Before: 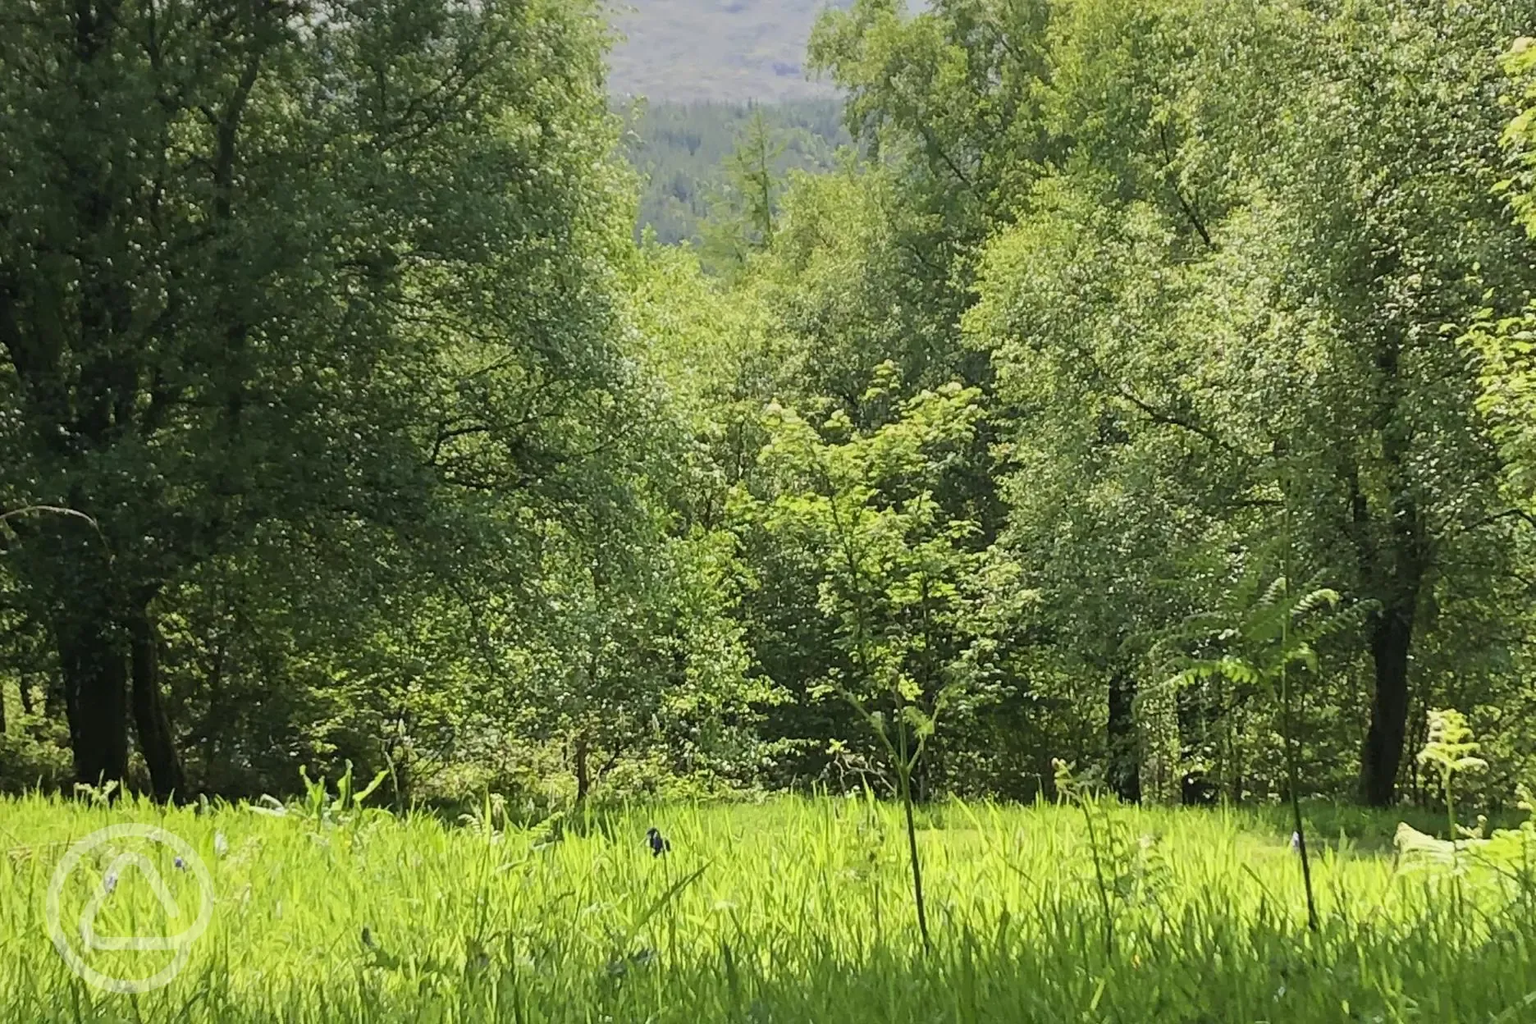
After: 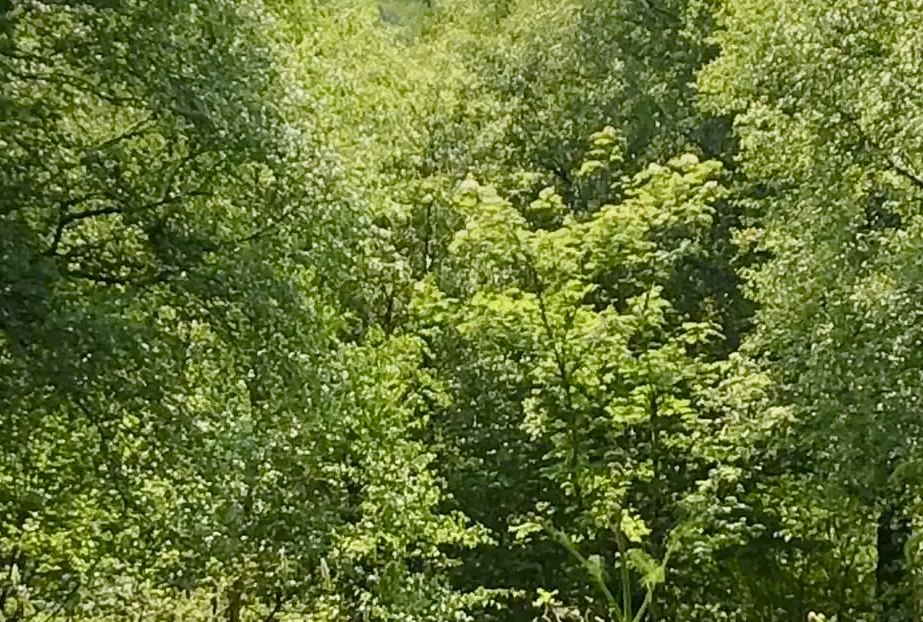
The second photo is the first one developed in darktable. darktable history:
color balance rgb: power › hue 316.37°, highlights gain › chroma 0.575%, highlights gain › hue 56.72°, perceptual saturation grading › global saturation 20%, perceptual saturation grading › highlights -25.869%, perceptual saturation grading › shadows 25.545%
crop: left 25.36%, top 25.032%, right 25.306%, bottom 25.124%
shadows and highlights: shadows -30.89, highlights 30.32
